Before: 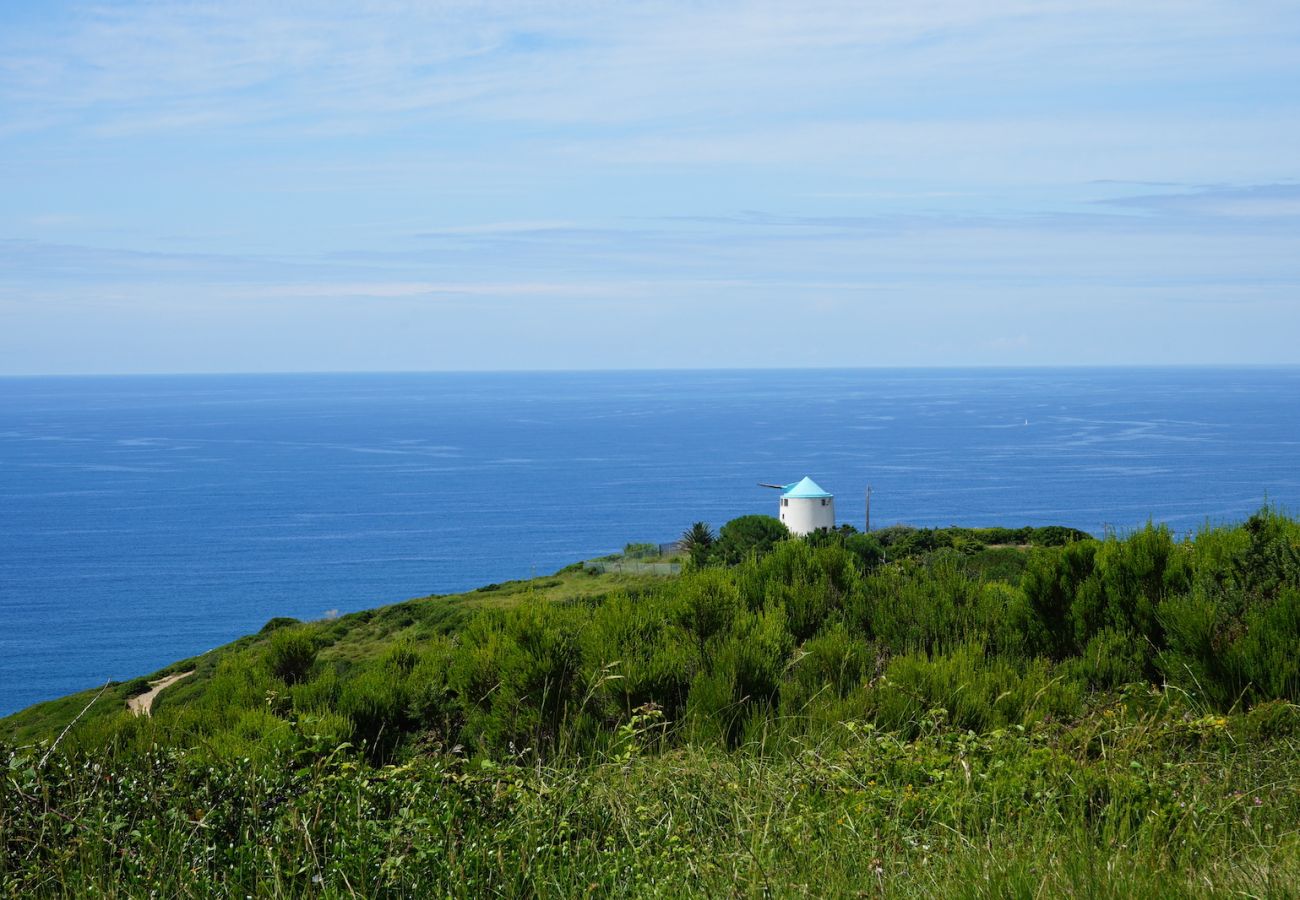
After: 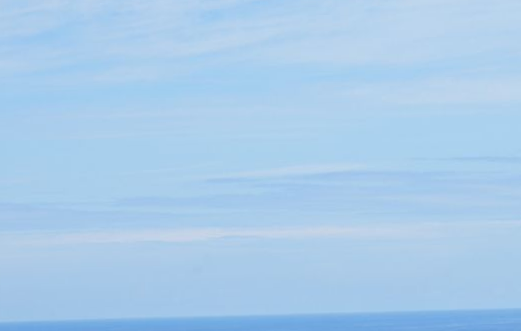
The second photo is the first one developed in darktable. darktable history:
crop: left 15.452%, top 5.459%, right 43.956%, bottom 56.62%
rotate and perspective: rotation -1°, crop left 0.011, crop right 0.989, crop top 0.025, crop bottom 0.975
